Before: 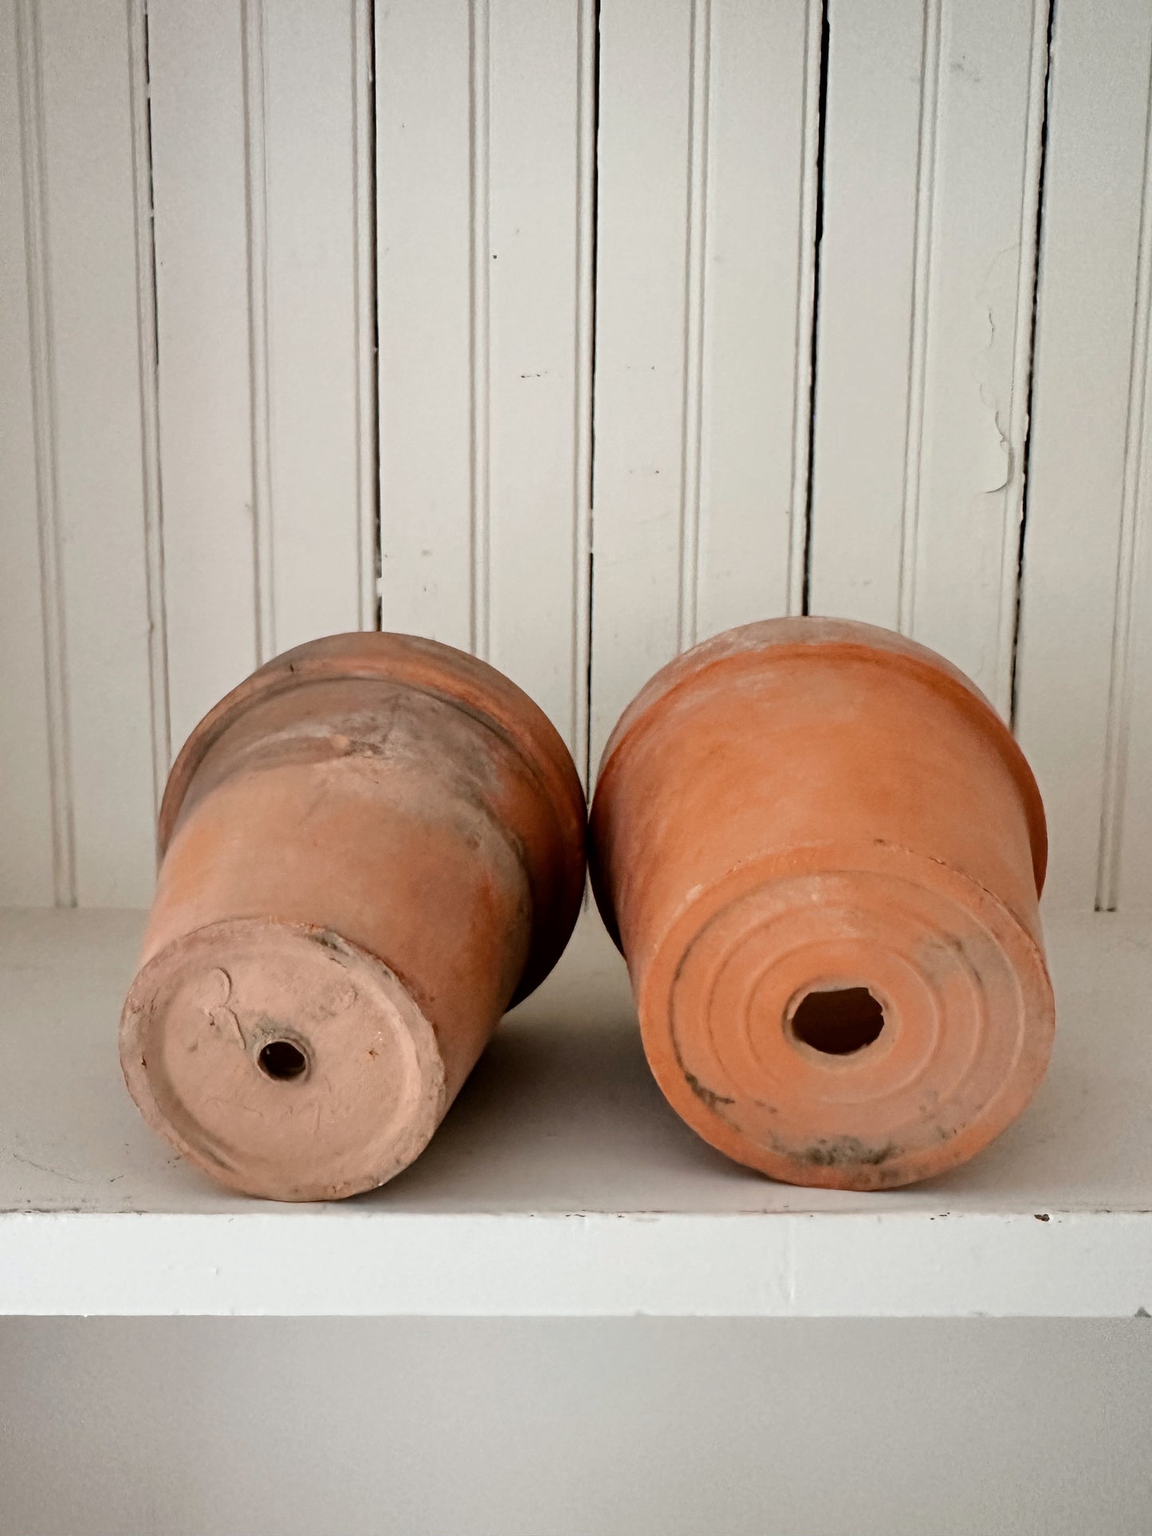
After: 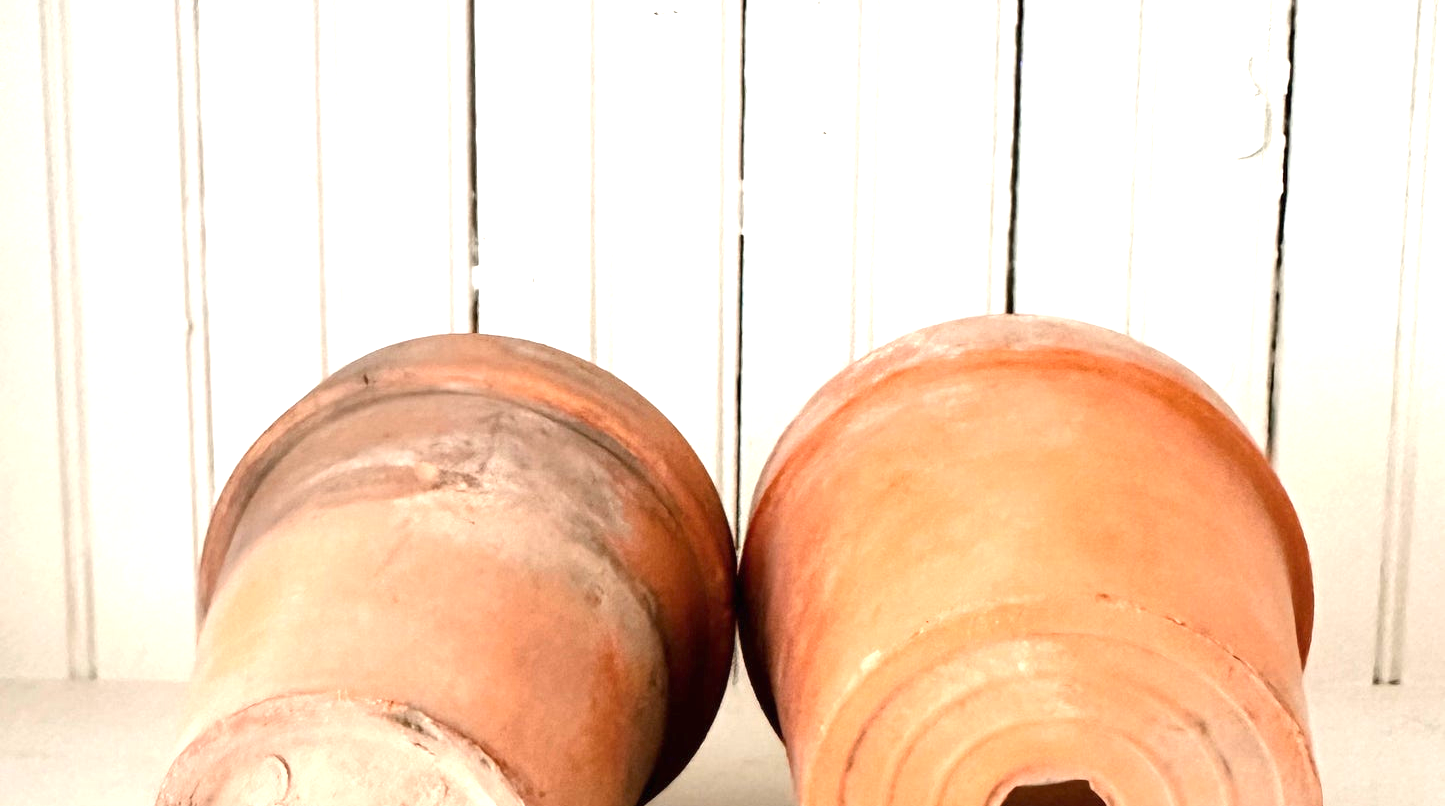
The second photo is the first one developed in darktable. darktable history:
crop and rotate: top 23.84%, bottom 34.294%
exposure: black level correction 0, exposure 1.4 EV, compensate highlight preservation false
